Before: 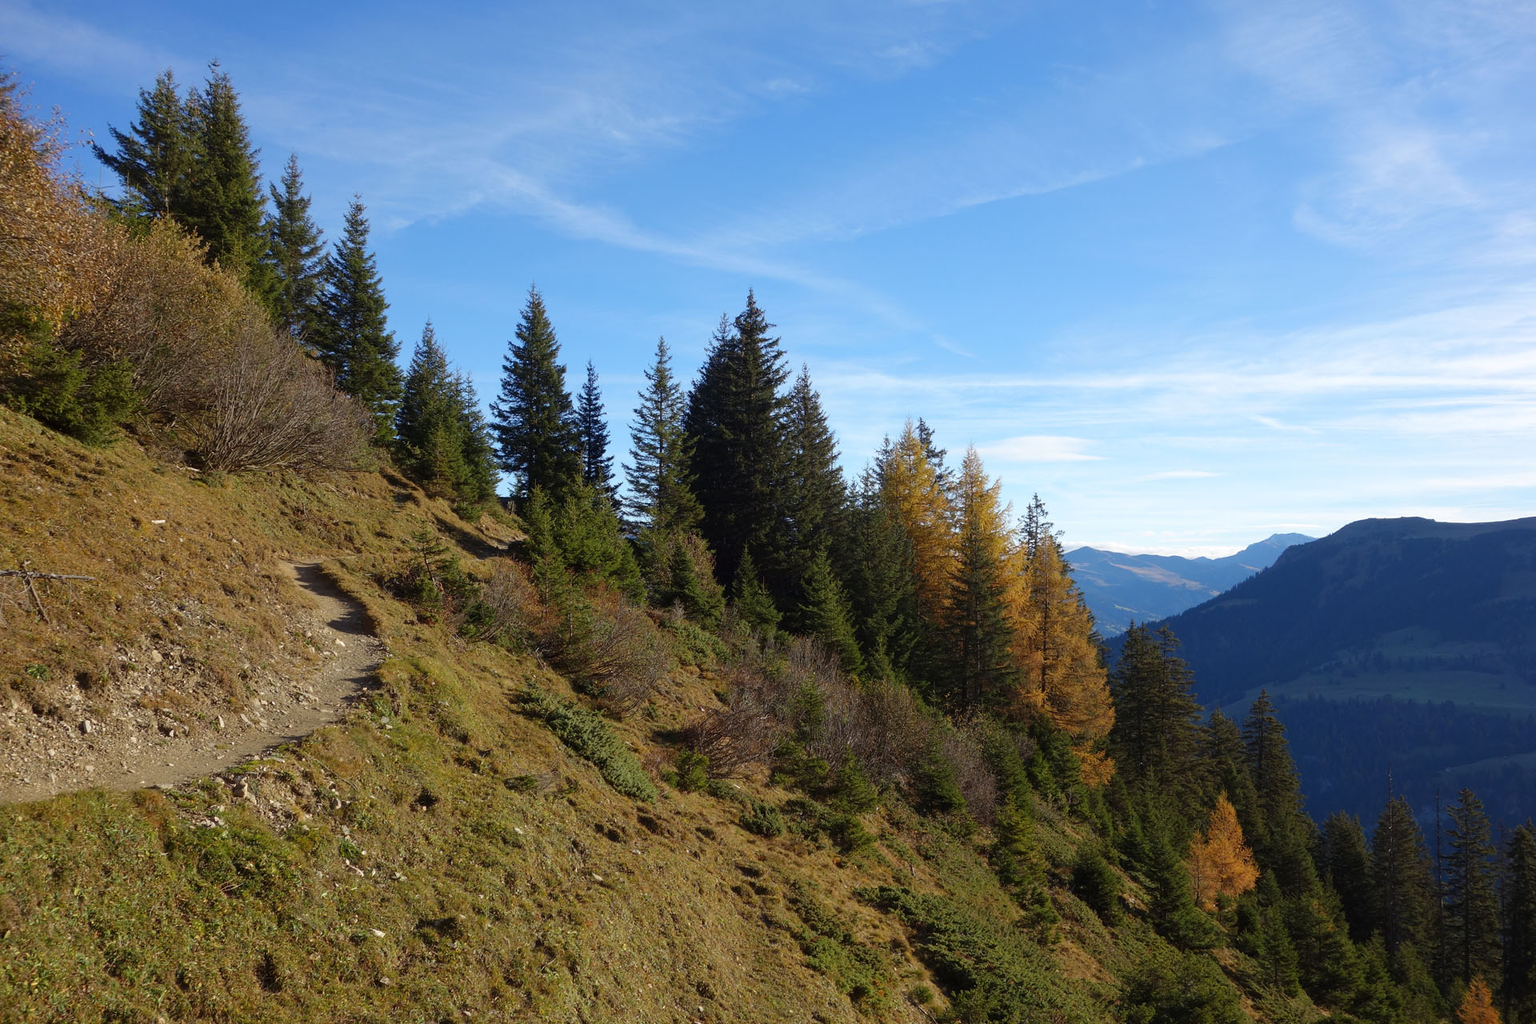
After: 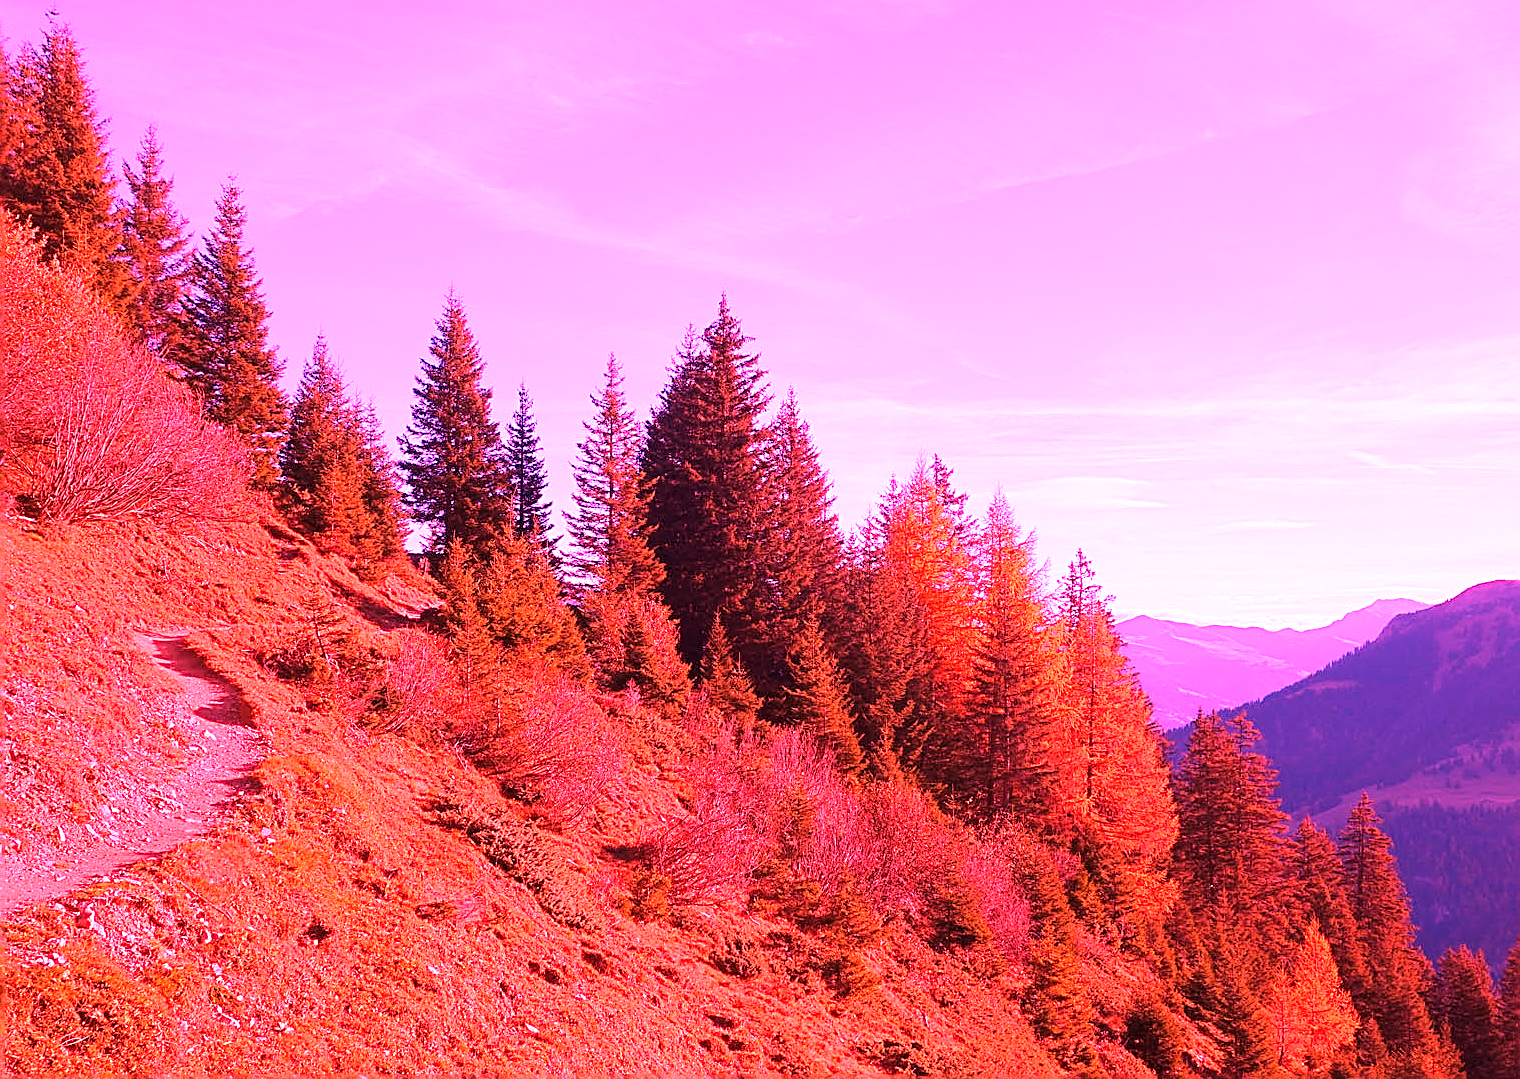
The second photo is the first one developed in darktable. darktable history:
sharpen: on, module defaults
white balance: red 4.26, blue 1.802
crop: left 11.225%, top 5.381%, right 9.565%, bottom 10.314%
